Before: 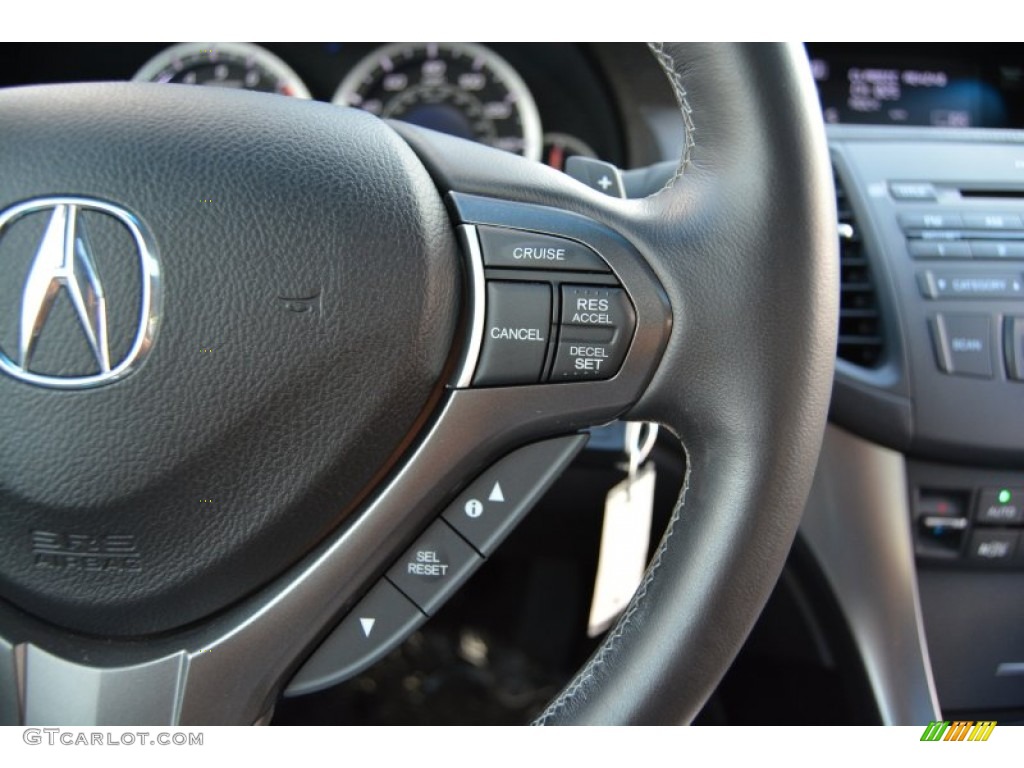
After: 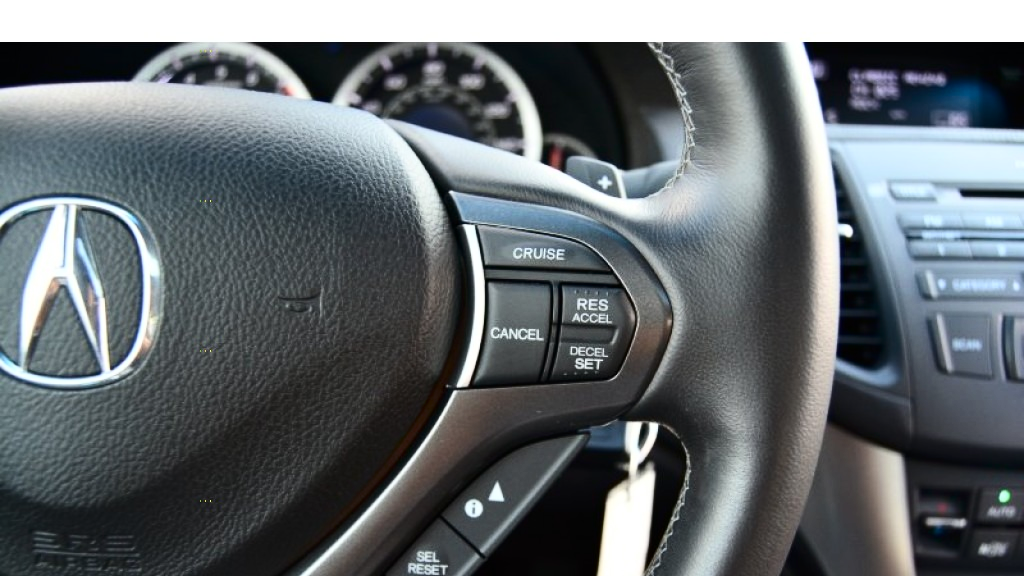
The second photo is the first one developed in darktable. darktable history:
crop: bottom 24.99%
contrast brightness saturation: contrast 0.293
